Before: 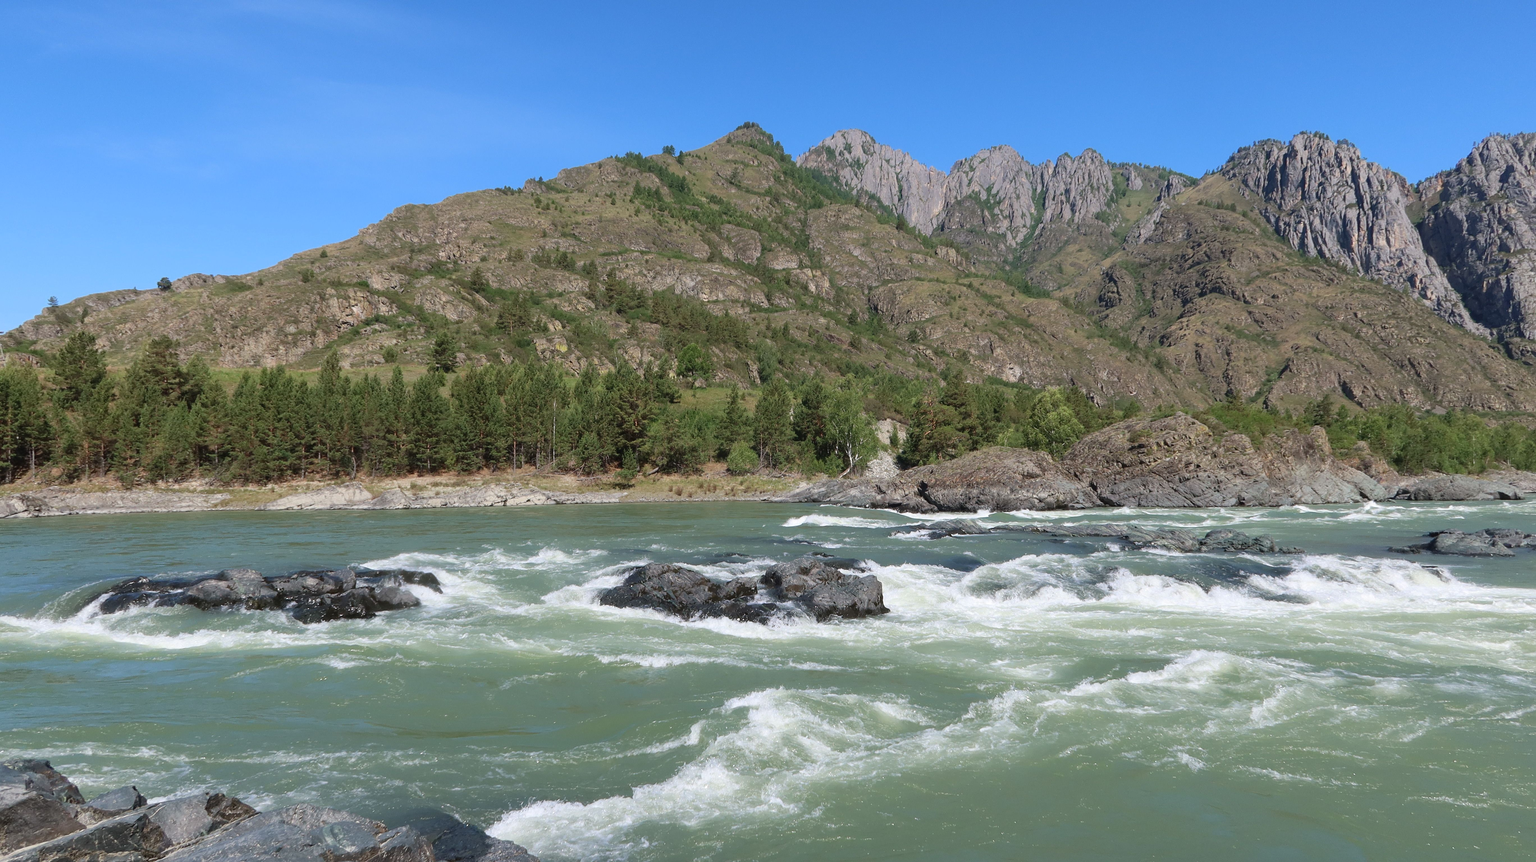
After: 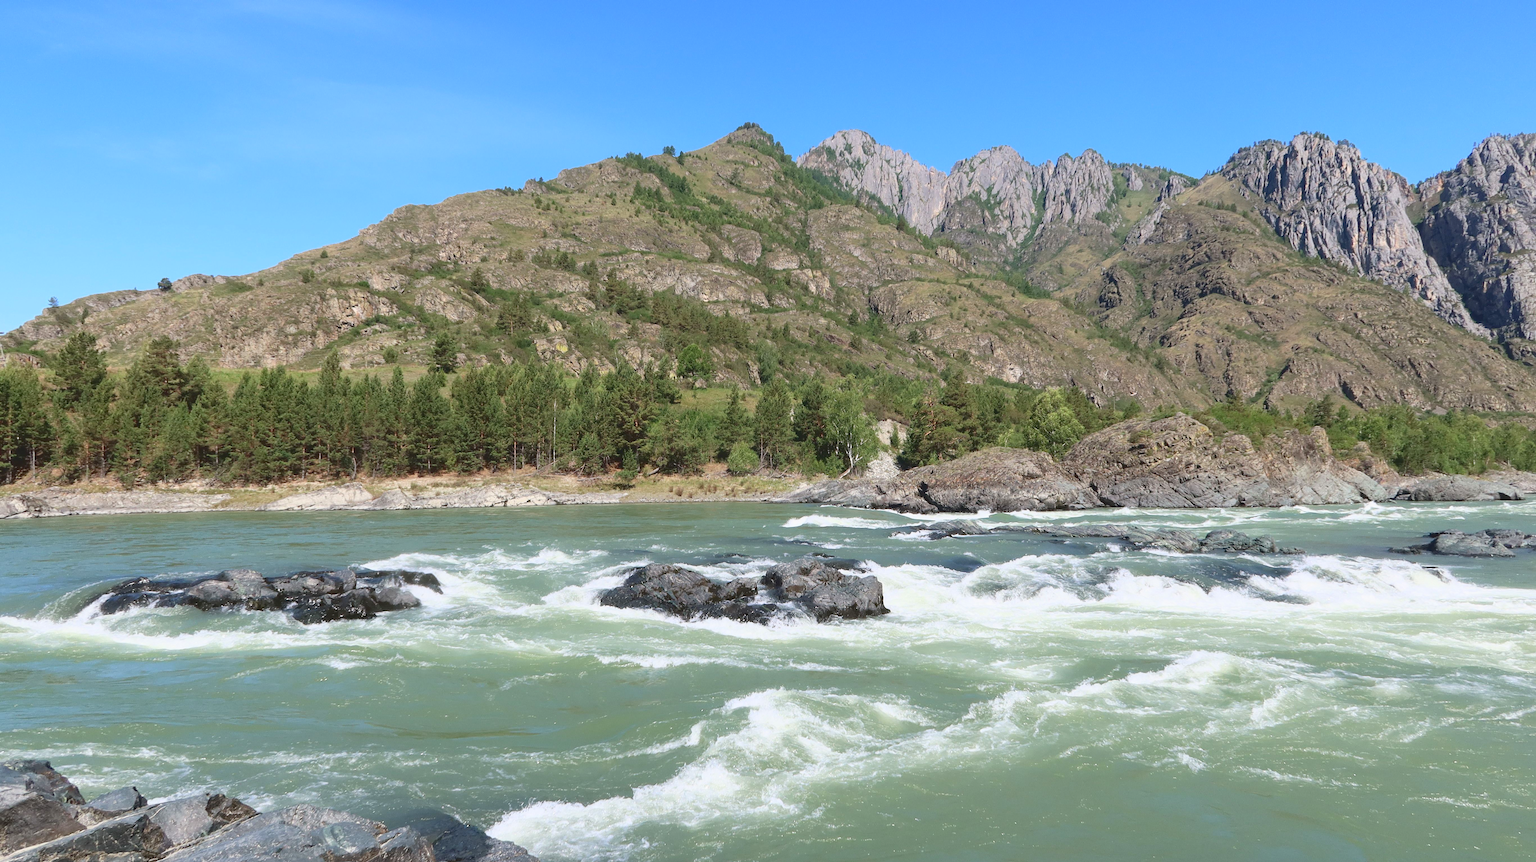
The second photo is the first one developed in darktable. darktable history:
levels: levels [0, 0.478, 1]
tone curve: curves: ch0 [(0, 0.074) (0.129, 0.136) (0.285, 0.301) (0.689, 0.764) (0.854, 0.926) (0.987, 0.977)]; ch1 [(0, 0) (0.337, 0.249) (0.434, 0.437) (0.485, 0.491) (0.515, 0.495) (0.566, 0.57) (0.625, 0.625) (0.764, 0.806) (1, 1)]; ch2 [(0, 0) (0.314, 0.301) (0.401, 0.411) (0.505, 0.499) (0.54, 0.54) (0.608, 0.613) (0.706, 0.735) (1, 1)]
